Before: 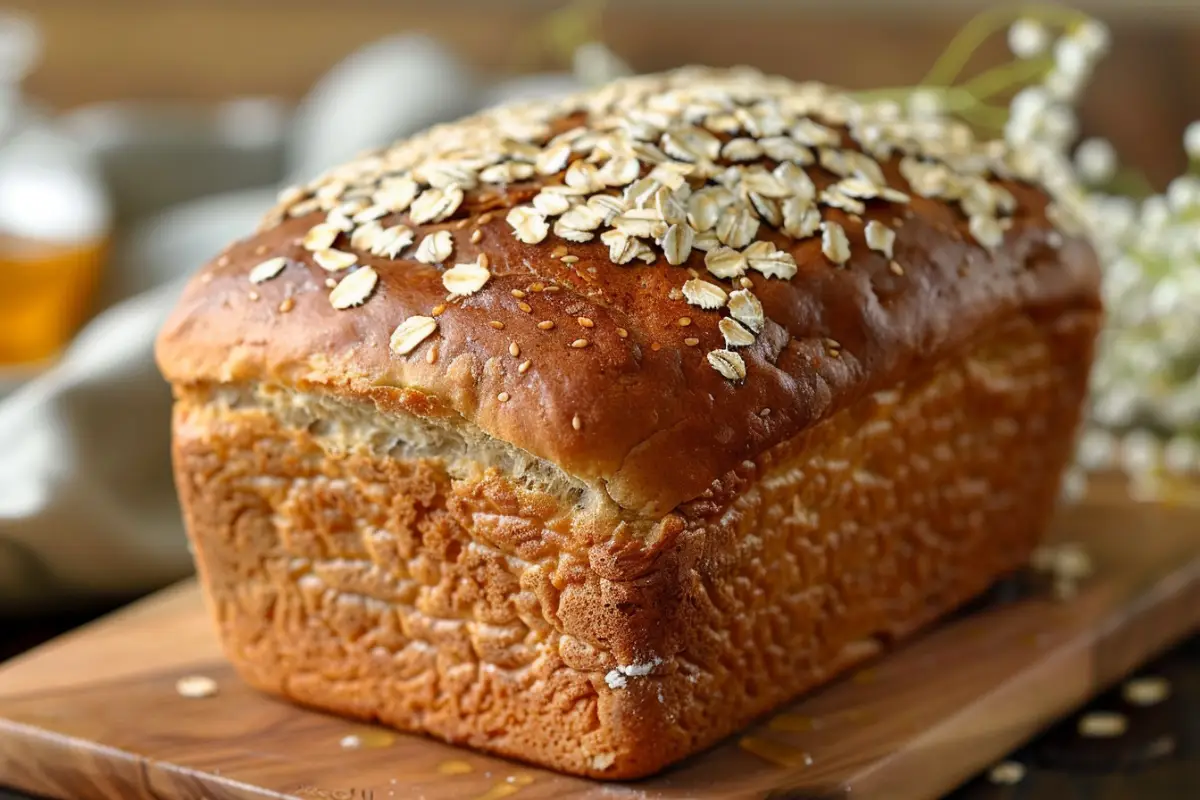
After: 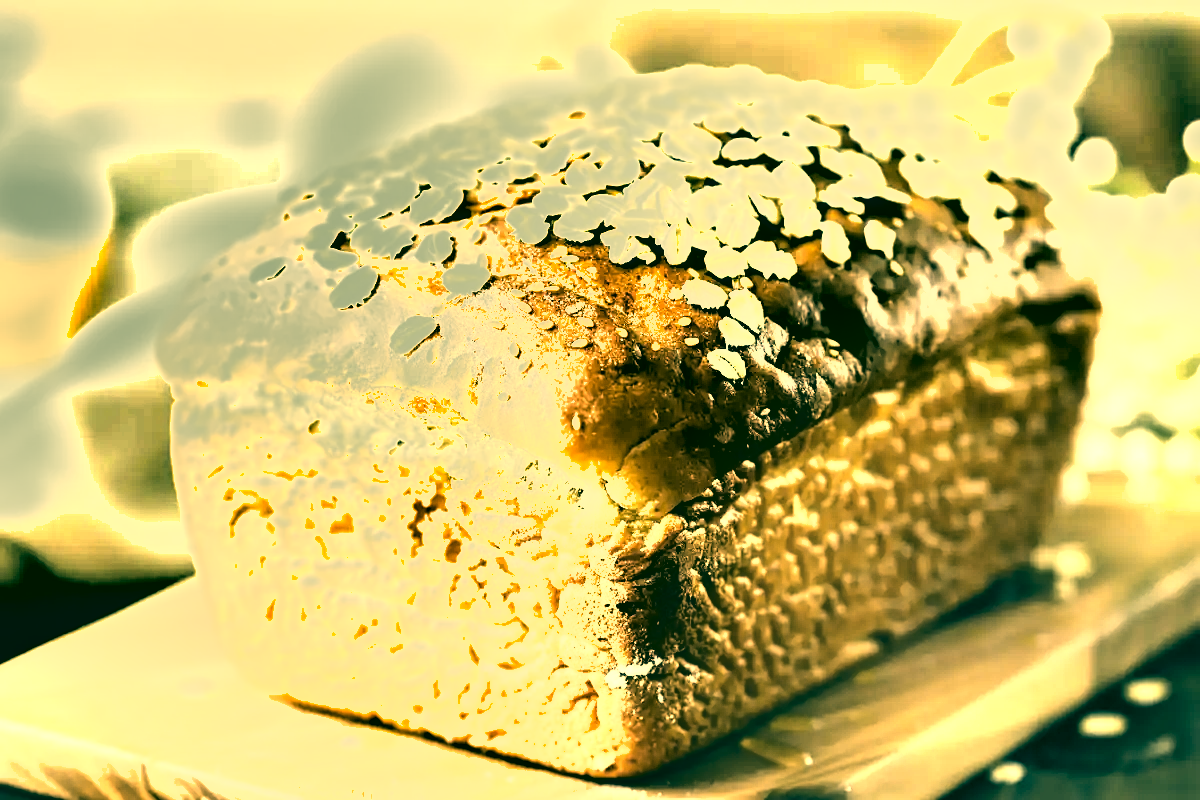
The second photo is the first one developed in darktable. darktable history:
tone equalizer: -8 EV -1.06 EV, -7 EV -1 EV, -6 EV -0.906 EV, -5 EV -0.578 EV, -3 EV 0.548 EV, -2 EV 0.872 EV, -1 EV 1.01 EV, +0 EV 1.06 EV, edges refinement/feathering 500, mask exposure compensation -1.57 EV, preserve details no
local contrast: mode bilateral grid, contrast 11, coarseness 25, detail 115%, midtone range 0.2
contrast brightness saturation: brightness 0.184, saturation -0.495
exposure: exposure 2.021 EV, compensate highlight preservation false
shadows and highlights: radius 262.68, highlights color adjustment 39.22%, soften with gaussian
color correction: highlights a* 1.81, highlights b* 33.86, shadows a* -37.28, shadows b* -6.1
